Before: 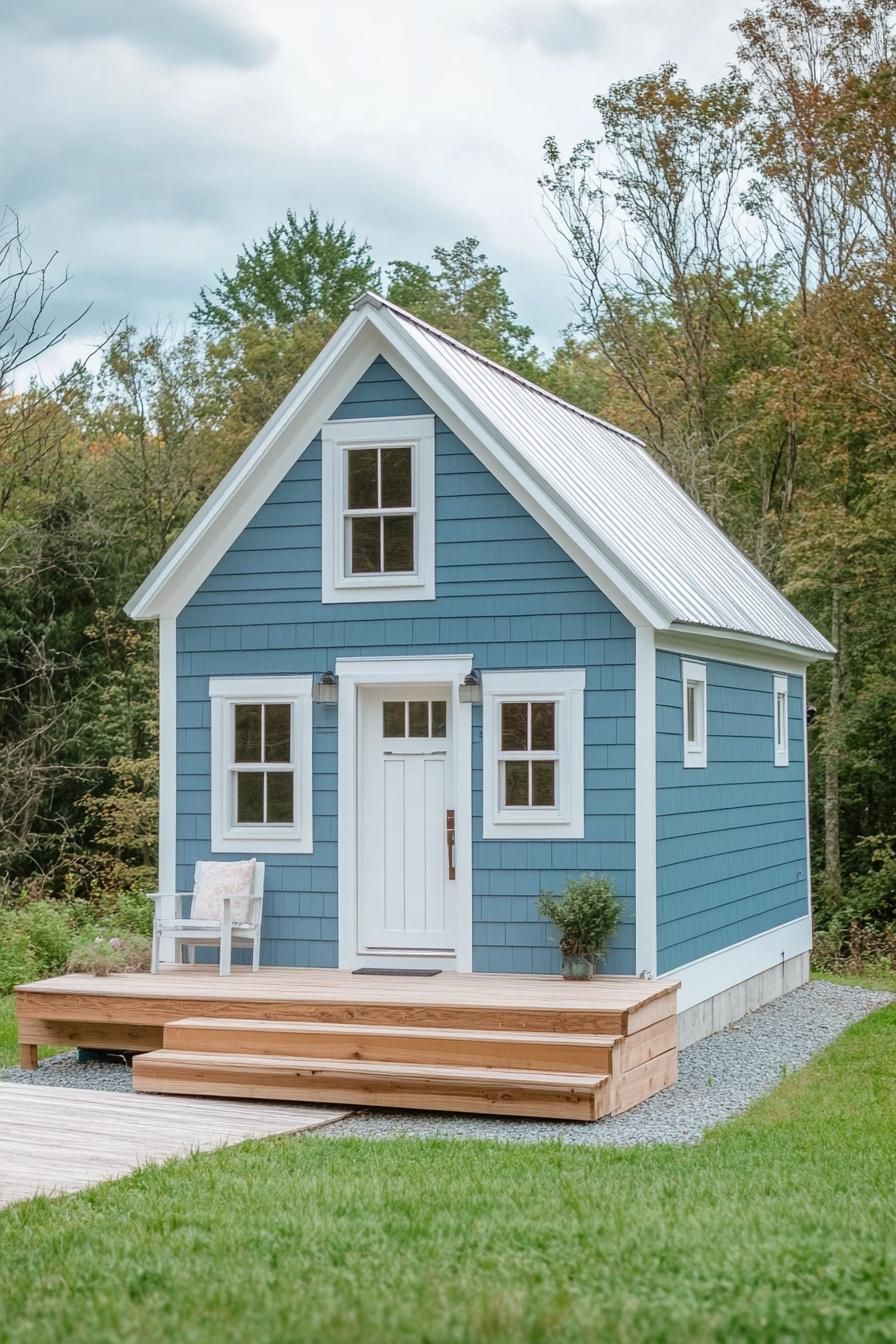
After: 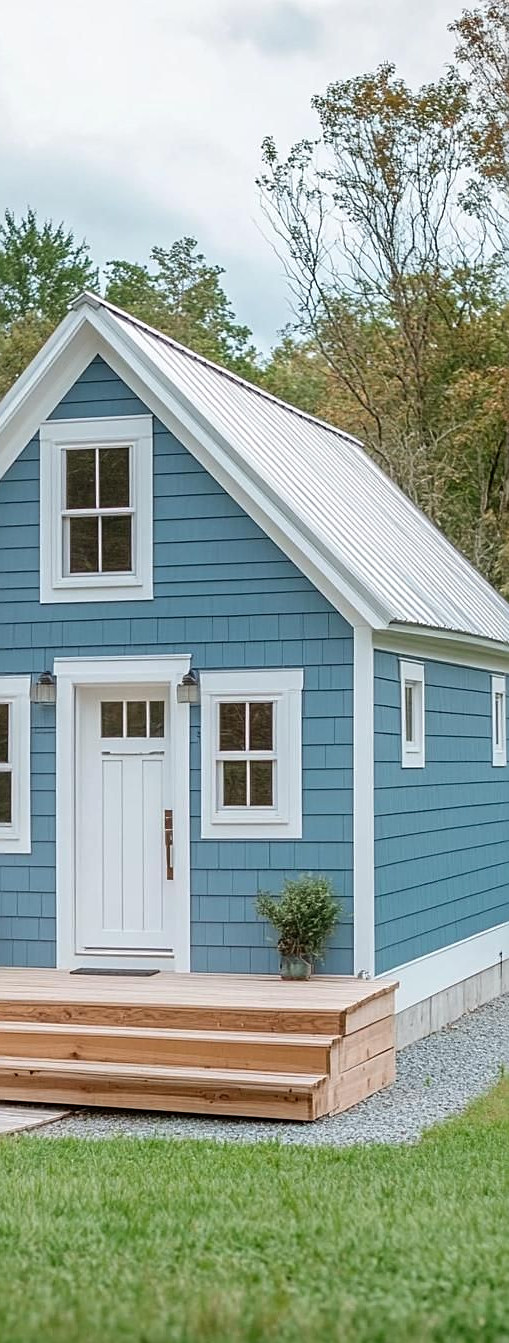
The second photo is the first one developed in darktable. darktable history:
sharpen: on, module defaults
crop: left 31.519%, top 0.004%, right 11.602%
